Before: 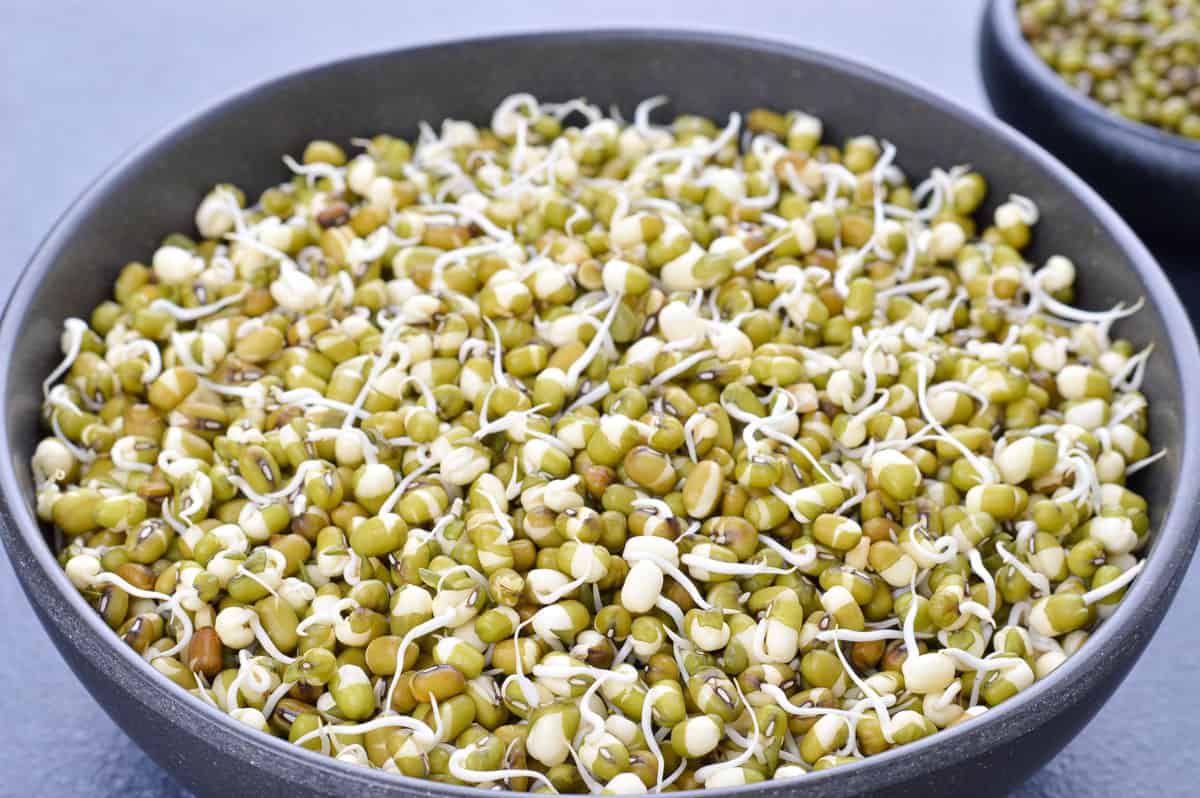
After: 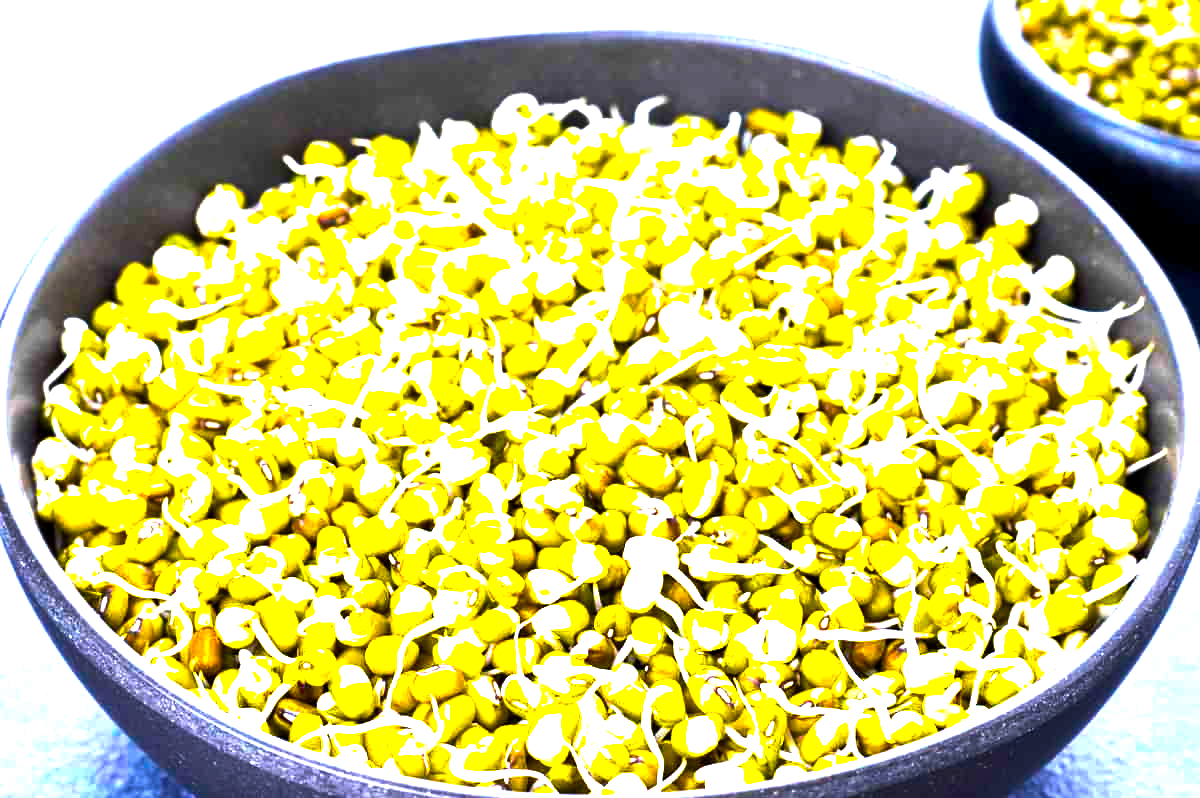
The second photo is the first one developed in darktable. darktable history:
color balance rgb: linear chroma grading › shadows -30%, linear chroma grading › global chroma 35%, perceptual saturation grading › global saturation 75%, perceptual saturation grading › shadows -30%, perceptual brilliance grading › highlights 75%, perceptual brilliance grading › shadows -30%, global vibrance 35%
exposure: black level correction 0.003, exposure 0.383 EV, compensate highlight preservation false
